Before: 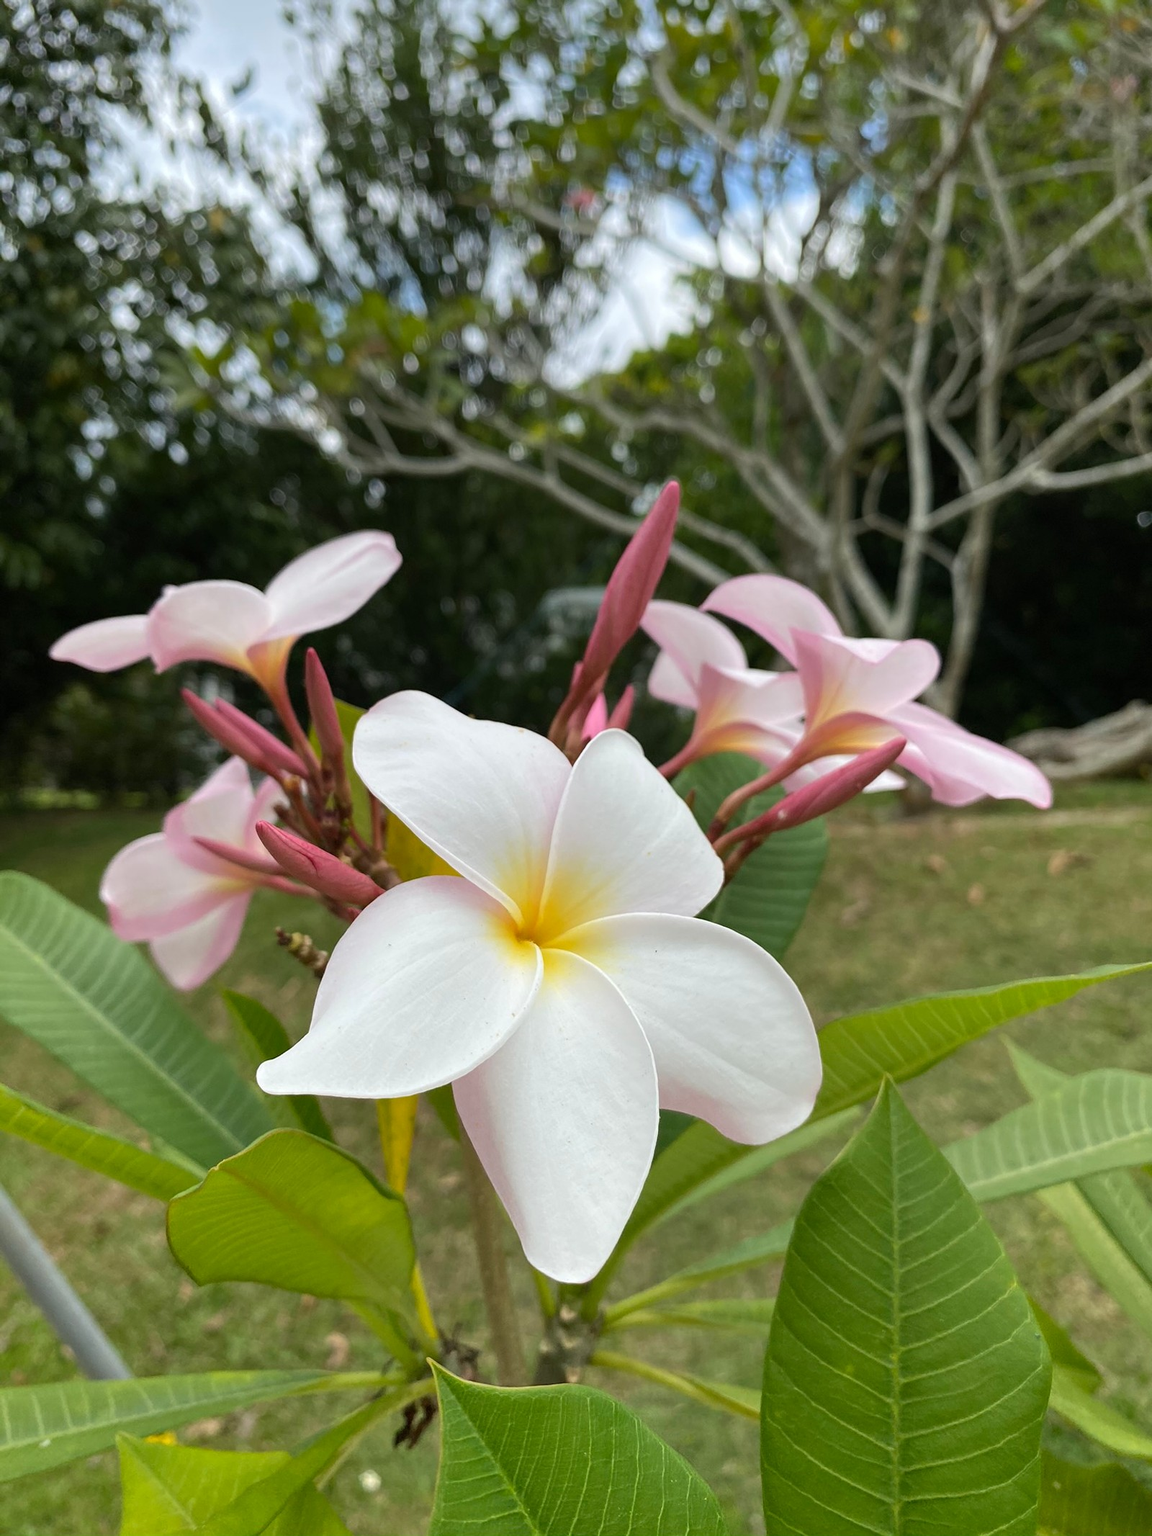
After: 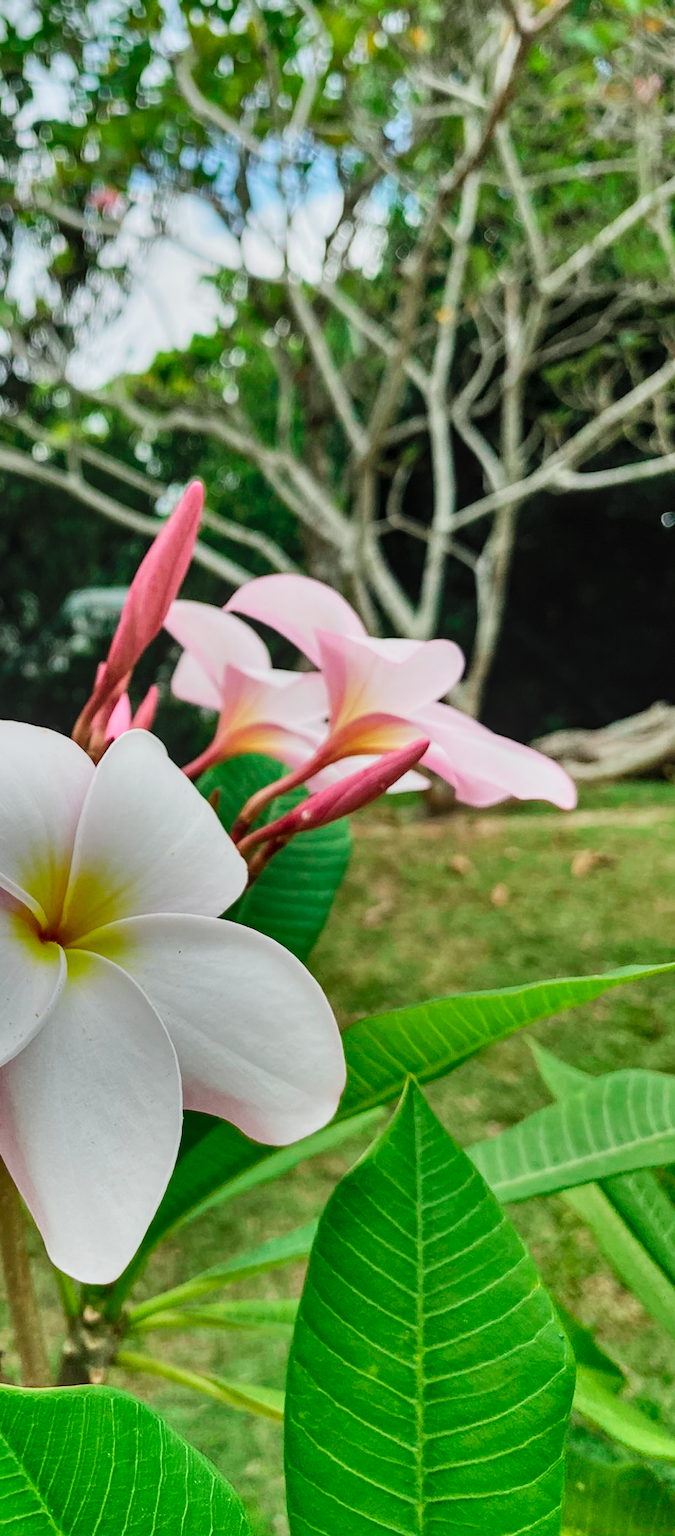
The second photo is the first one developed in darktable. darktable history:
local contrast: on, module defaults
crop: left 41.402%
contrast brightness saturation: contrast 0.1, brightness 0.3, saturation 0.14
shadows and highlights: shadows 20.91, highlights -82.73, soften with gaussian
sigmoid: skew -0.2, preserve hue 0%, red attenuation 0.1, red rotation 0.035, green attenuation 0.1, green rotation -0.017, blue attenuation 0.15, blue rotation -0.052, base primaries Rec2020
tone curve: curves: ch0 [(0, 0) (0.183, 0.152) (0.571, 0.594) (1, 1)]; ch1 [(0, 0) (0.394, 0.307) (0.5, 0.5) (0.586, 0.597) (0.625, 0.647) (1, 1)]; ch2 [(0, 0) (0.5, 0.5) (0.604, 0.616) (1, 1)], color space Lab, independent channels, preserve colors none
